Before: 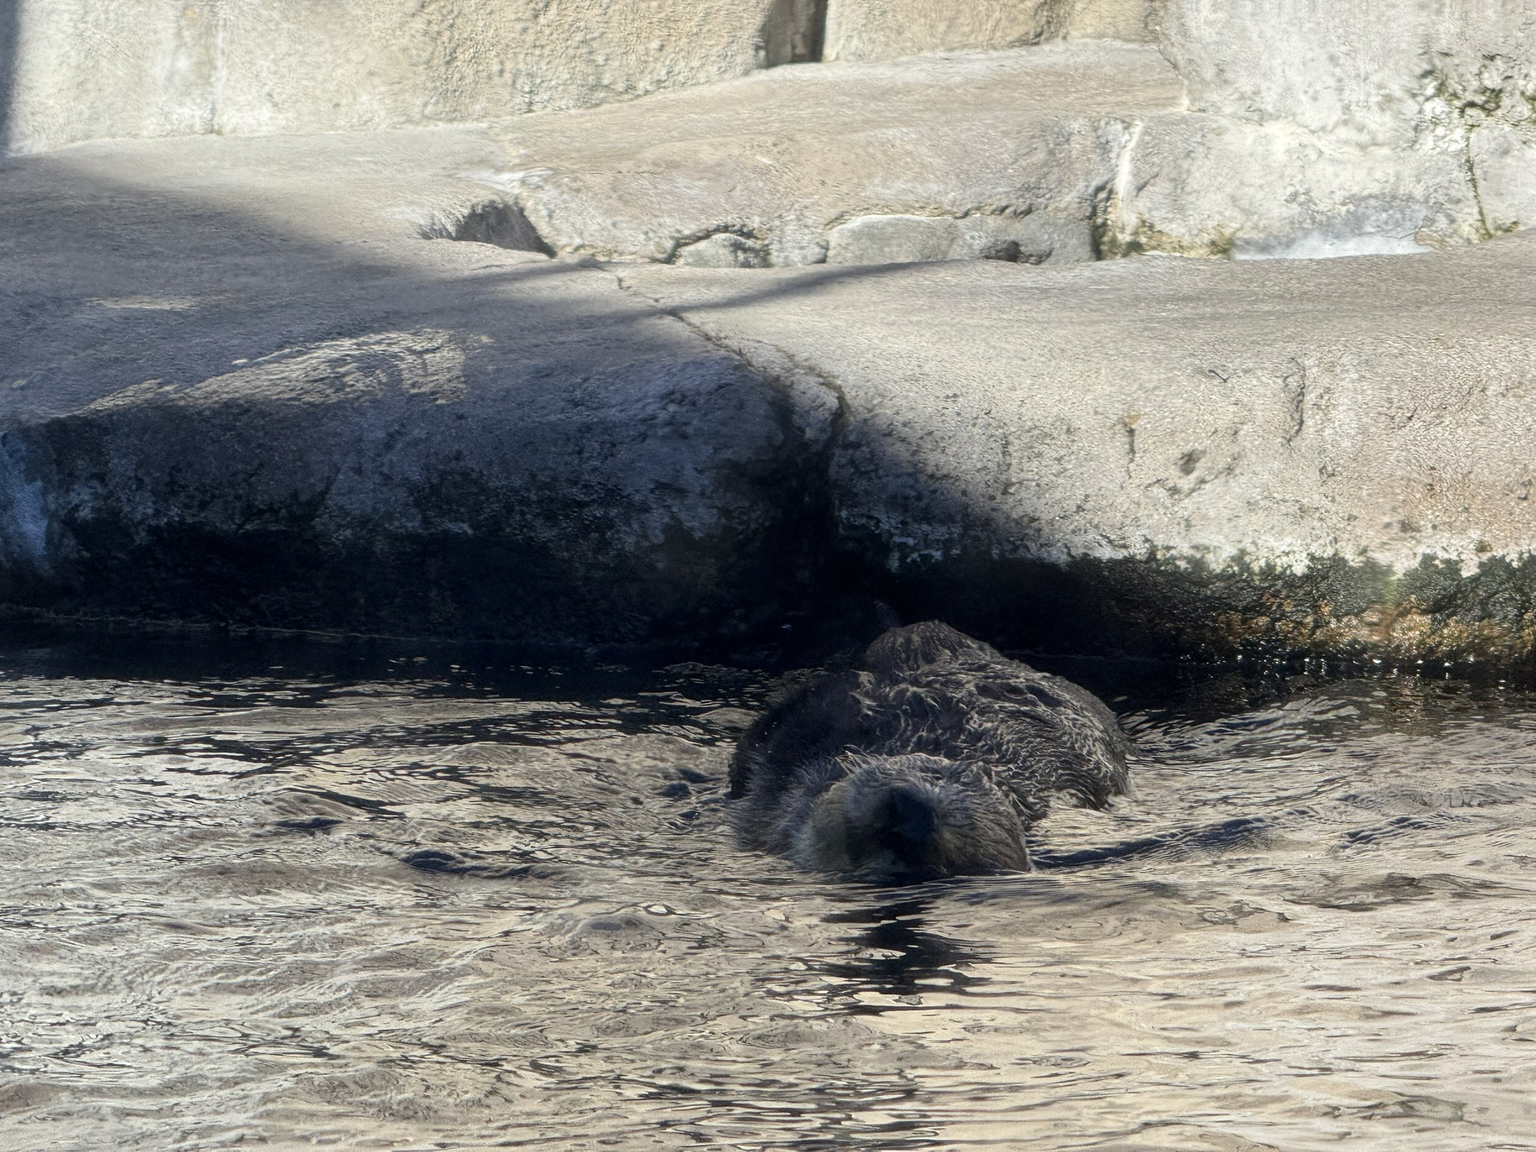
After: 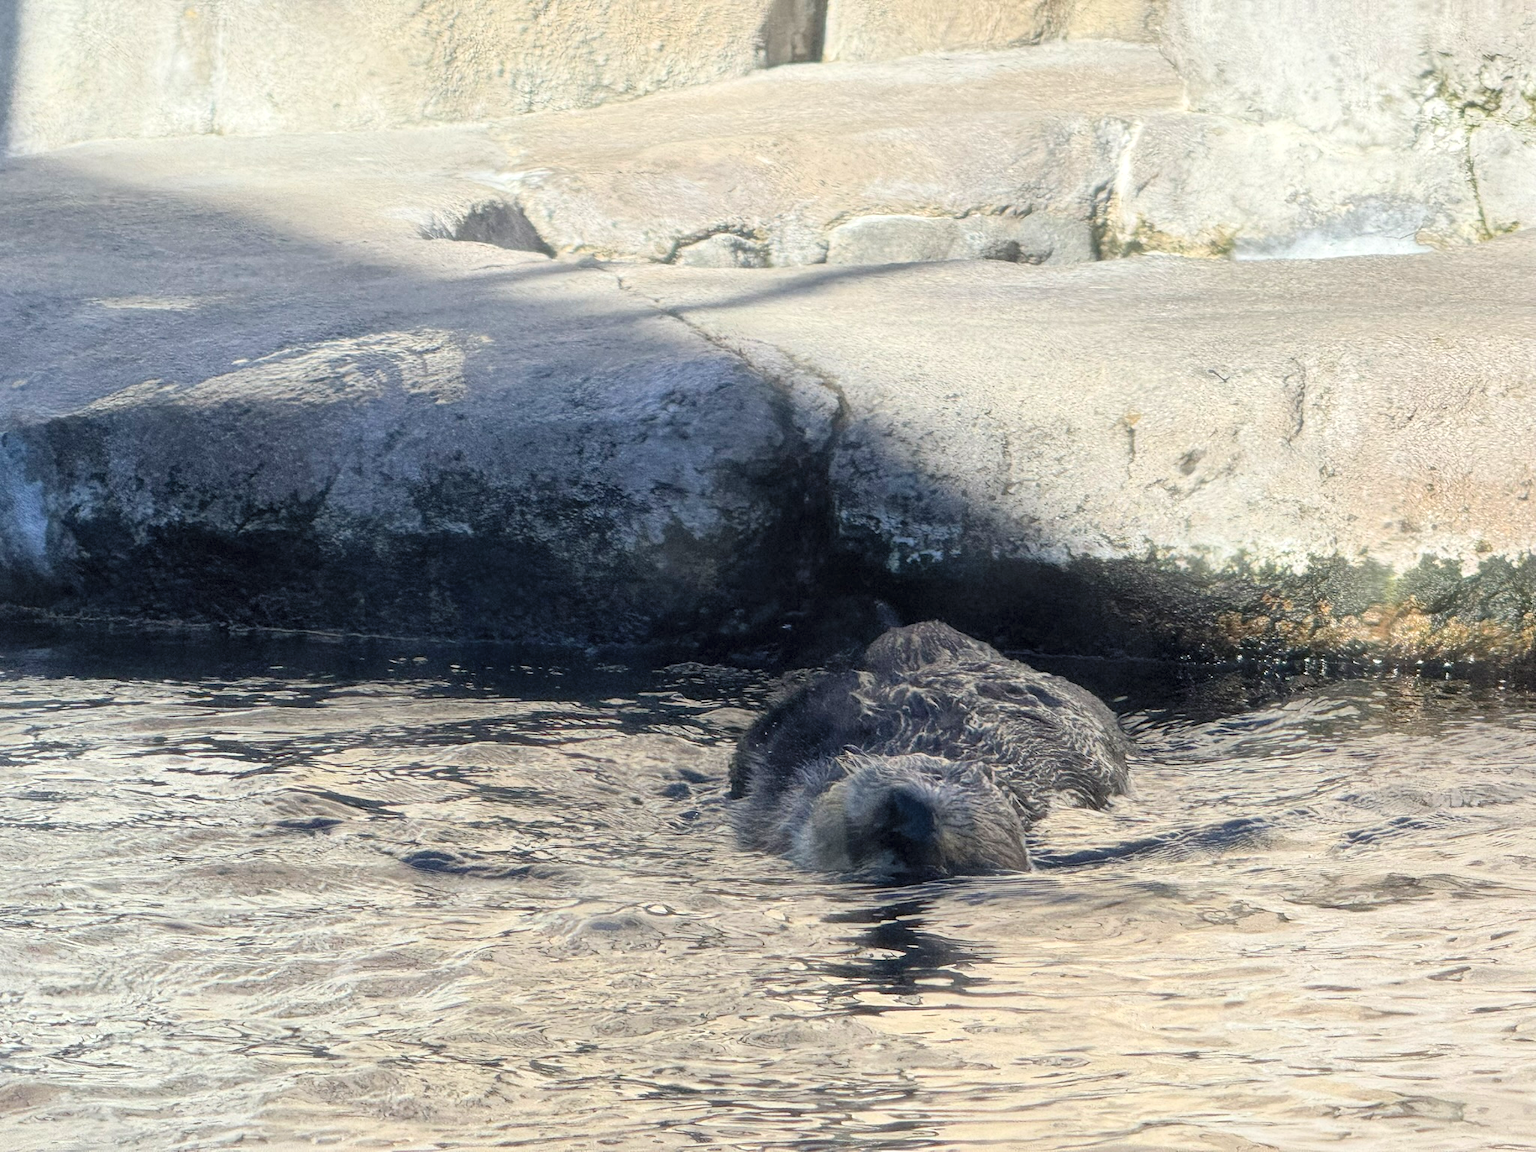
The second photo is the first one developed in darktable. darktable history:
local contrast: mode bilateral grid, contrast 20, coarseness 50, detail 119%, midtone range 0.2
contrast brightness saturation: contrast 0.099, brightness 0.319, saturation 0.141
